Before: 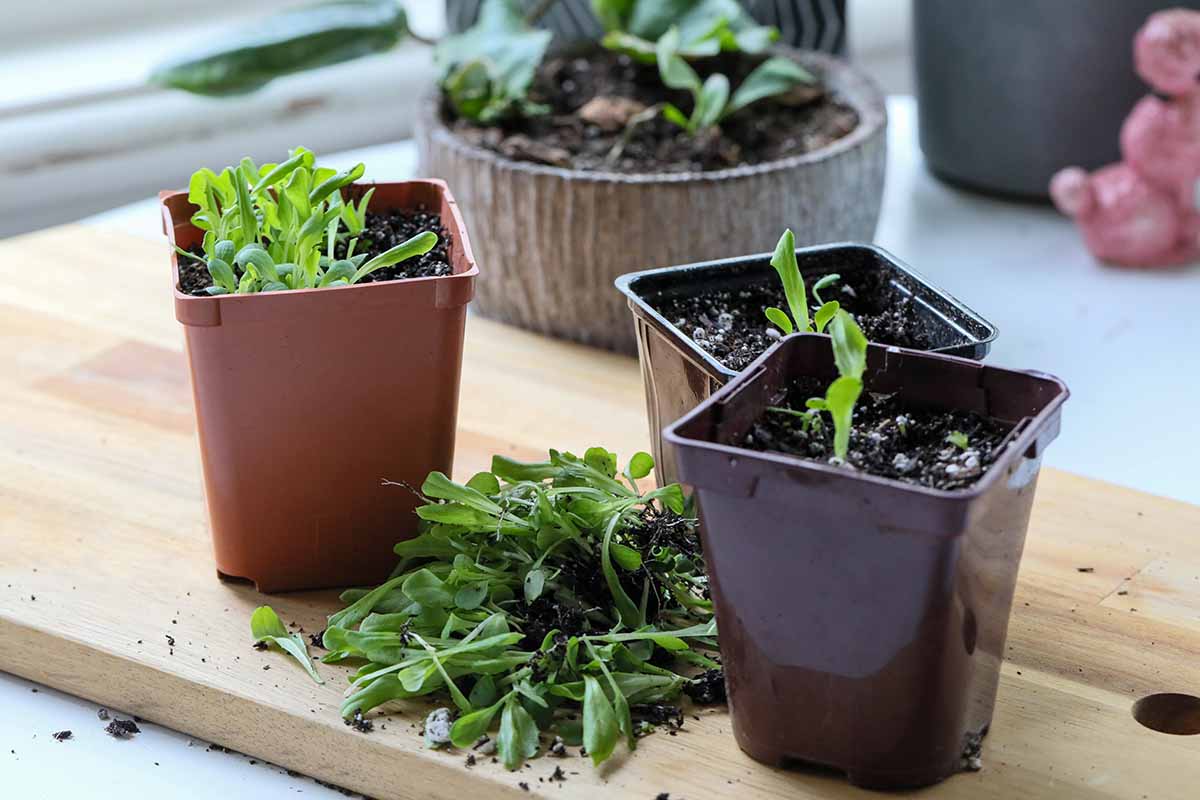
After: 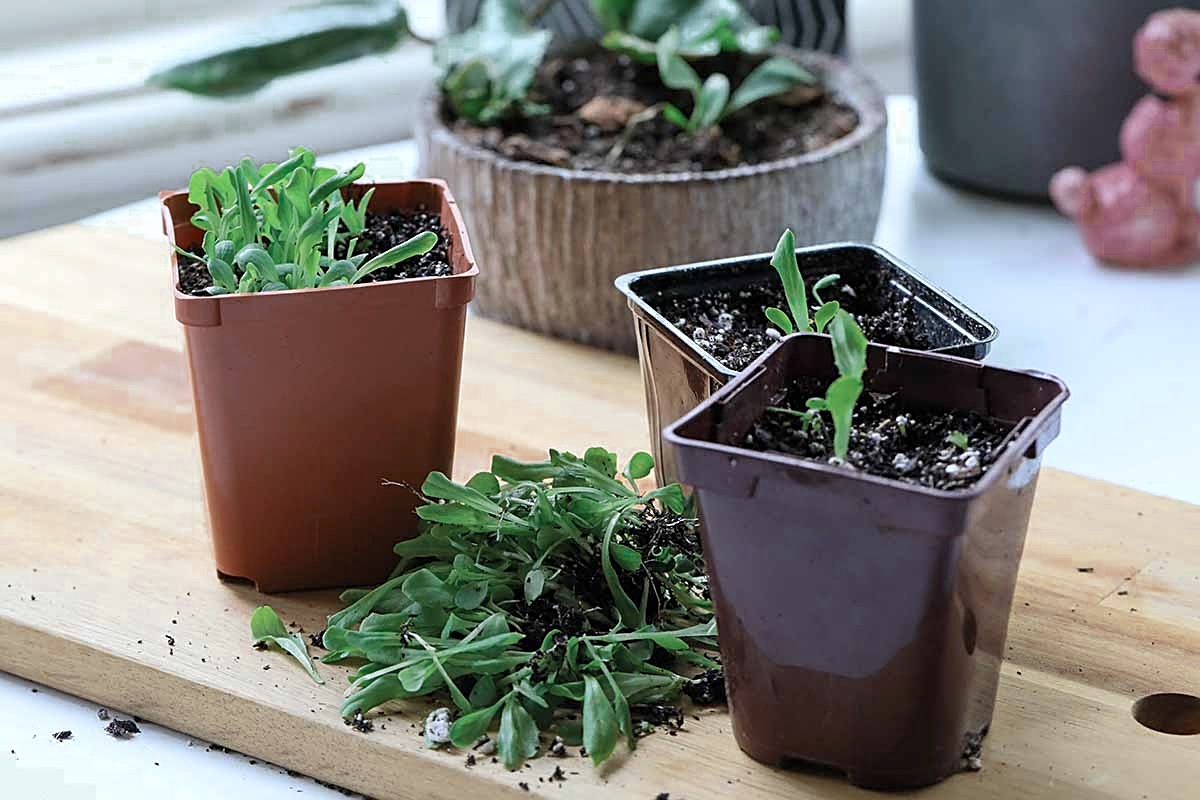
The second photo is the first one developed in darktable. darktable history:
sharpen: amount 0.463
color zones: curves: ch0 [(0, 0.5) (0.125, 0.4) (0.25, 0.5) (0.375, 0.4) (0.5, 0.4) (0.625, 0.6) (0.75, 0.6) (0.875, 0.5)]; ch1 [(0, 0.35) (0.125, 0.45) (0.25, 0.35) (0.375, 0.35) (0.5, 0.35) (0.625, 0.35) (0.75, 0.45) (0.875, 0.35)]; ch2 [(0, 0.6) (0.125, 0.5) (0.25, 0.5) (0.375, 0.6) (0.5, 0.6) (0.625, 0.5) (0.75, 0.5) (0.875, 0.5)]
velvia: strength 24.77%
